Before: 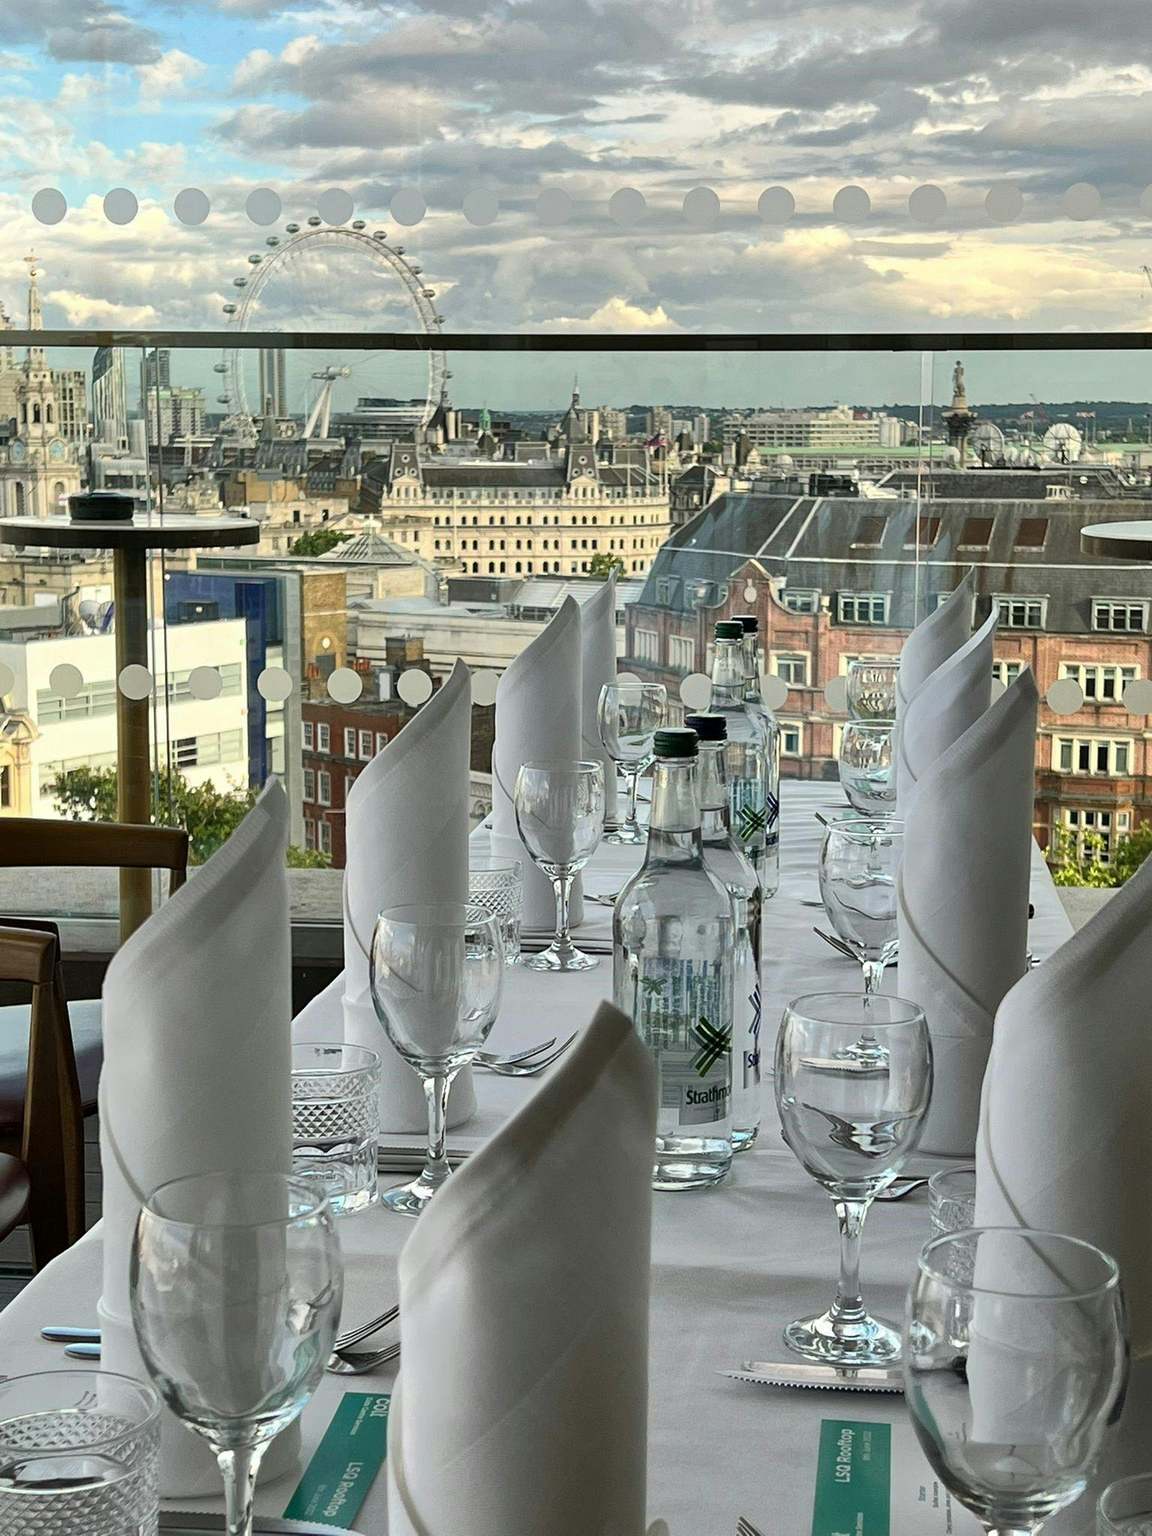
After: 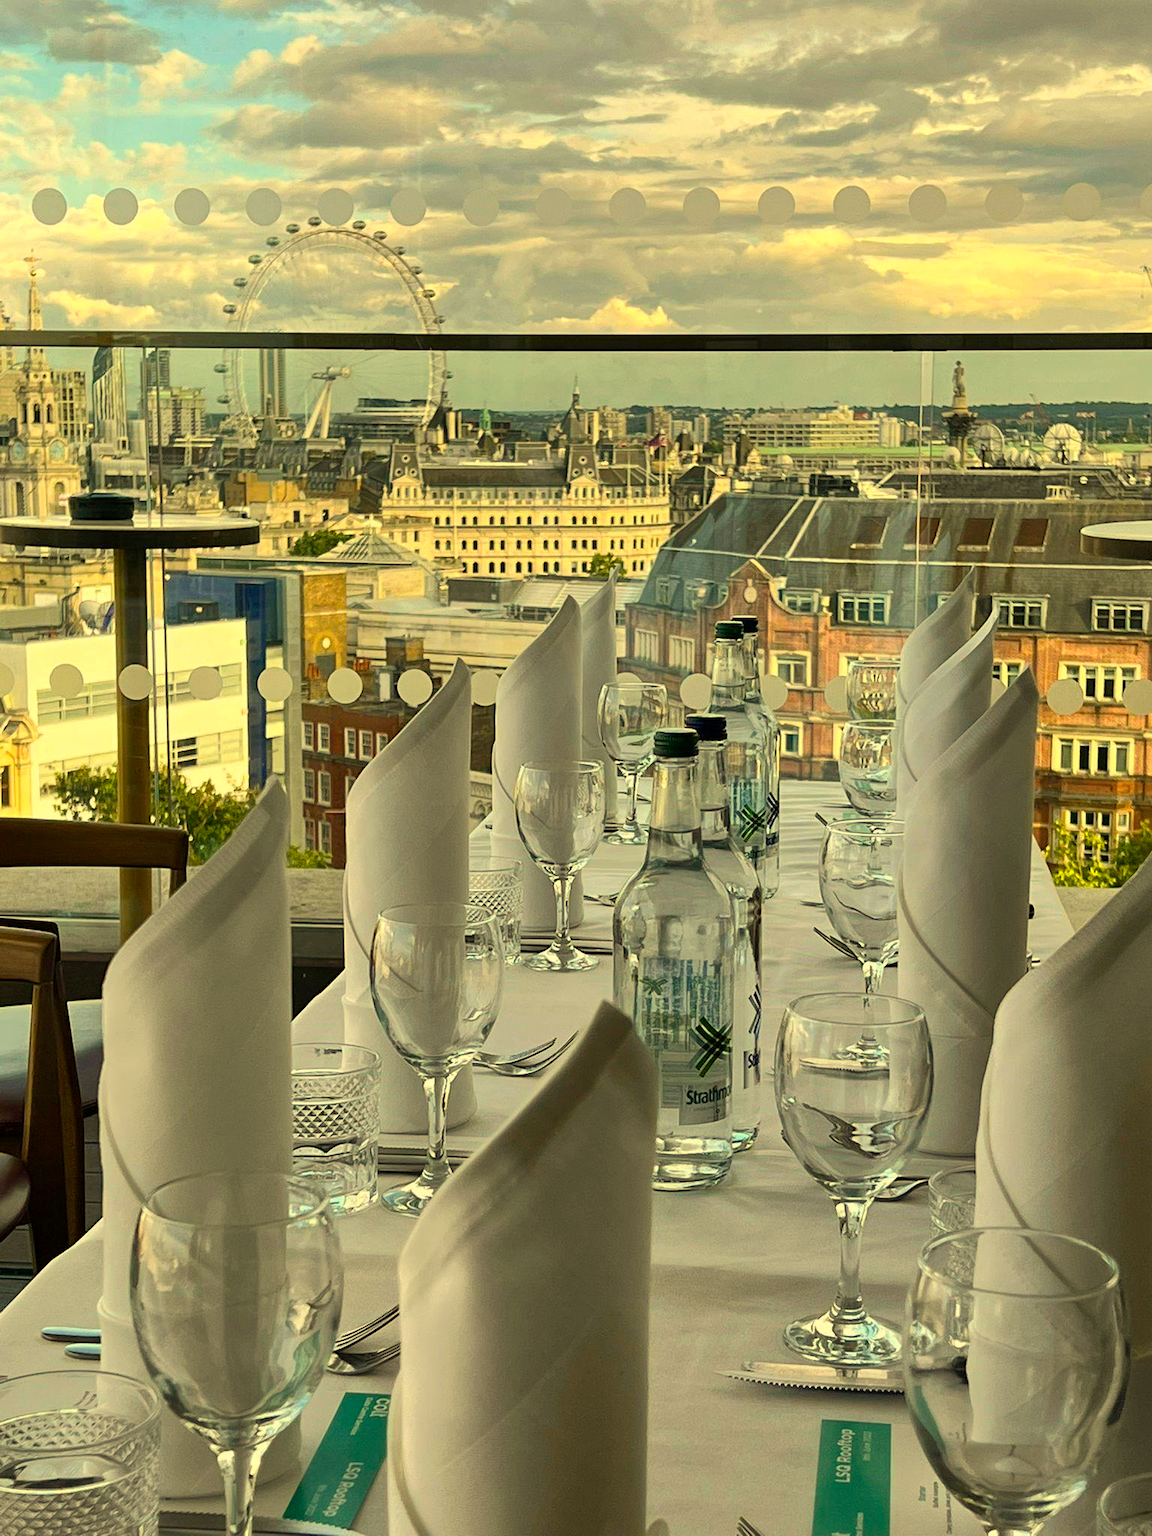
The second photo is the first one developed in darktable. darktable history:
white balance: red 1.08, blue 0.791
color balance rgb: perceptual saturation grading › global saturation 20%, global vibrance 20%
